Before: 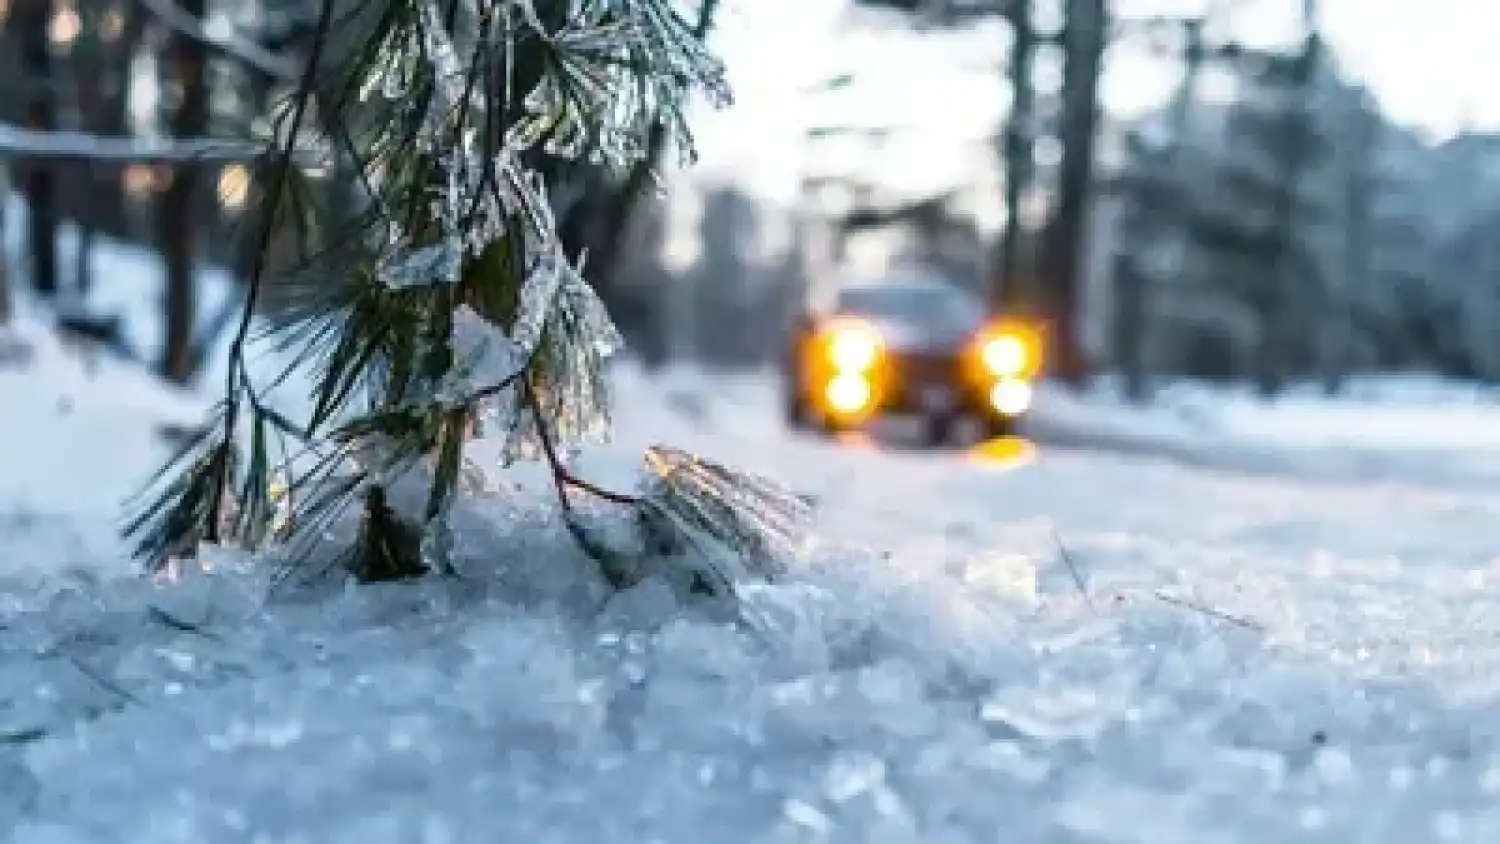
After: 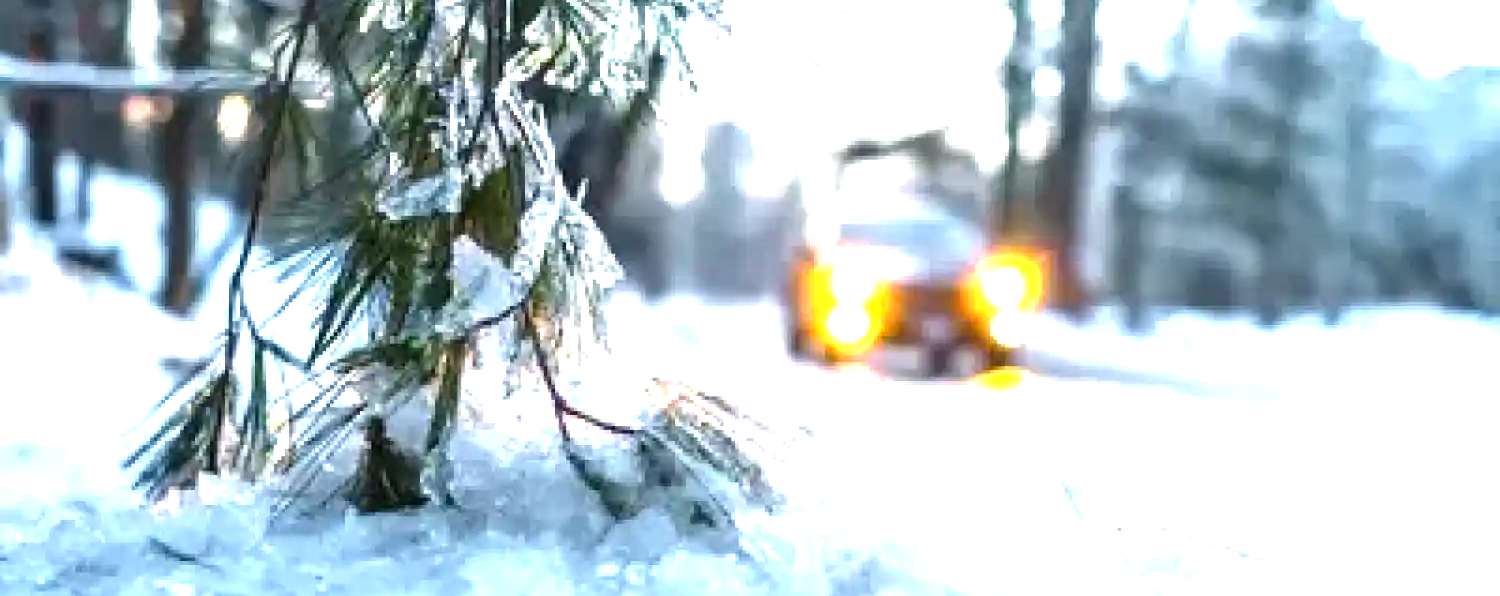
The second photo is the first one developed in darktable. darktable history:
crop and rotate: top 8.293%, bottom 20.996%
exposure: black level correction 0, exposure 1.45 EV, compensate exposure bias true, compensate highlight preservation false
